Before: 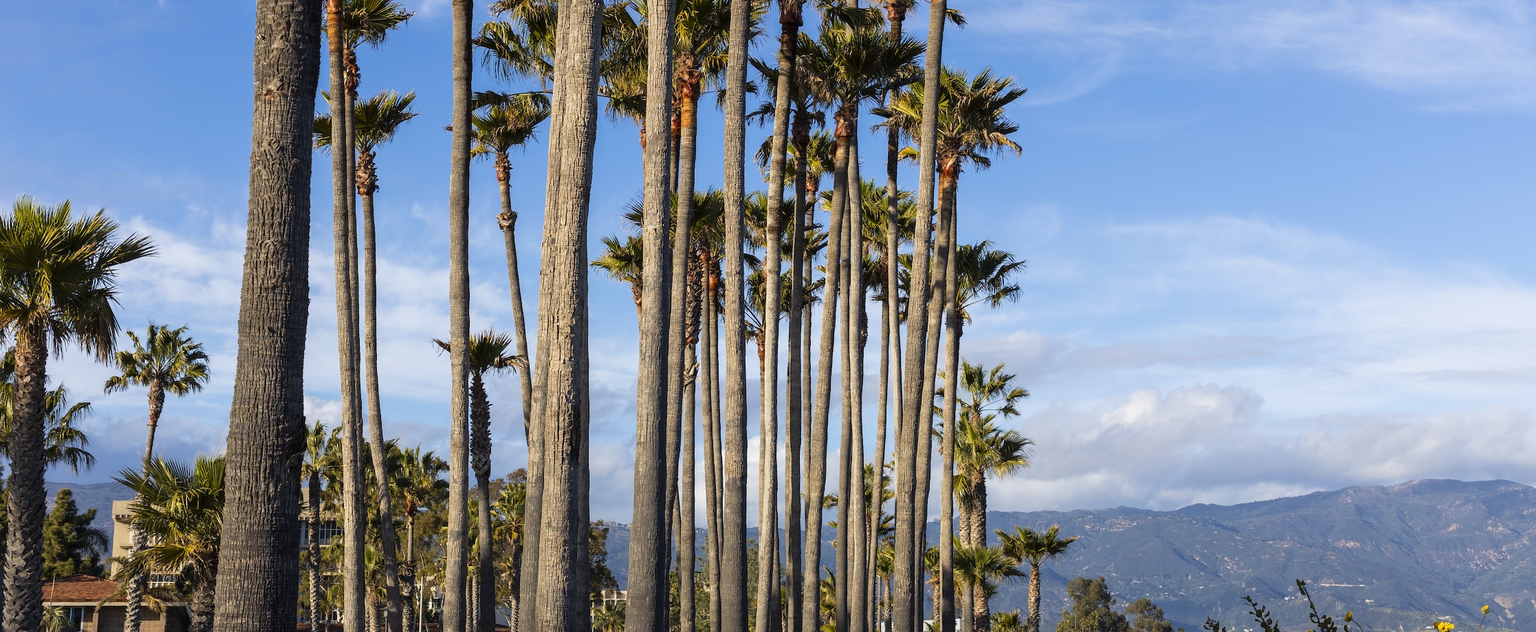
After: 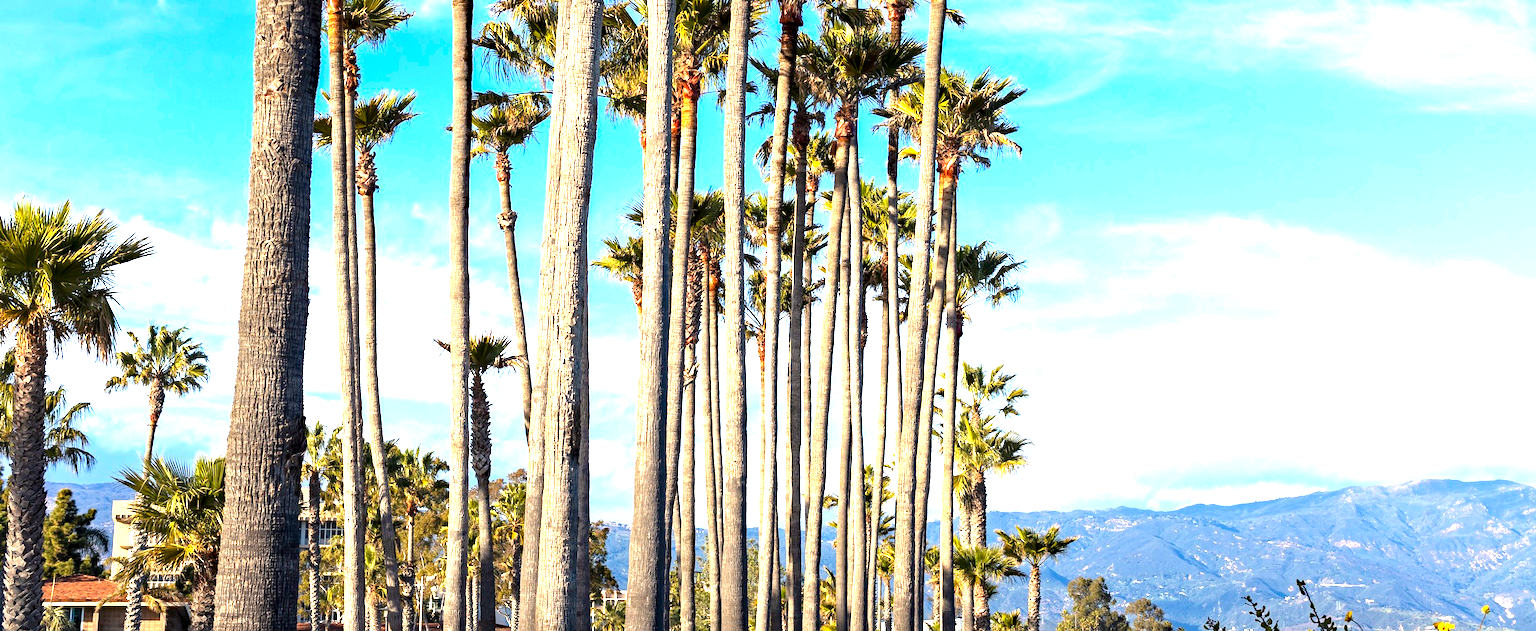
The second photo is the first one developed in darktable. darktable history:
haze removal: strength 0.29, distance 0.25, compatibility mode true, adaptive false
exposure: black level correction 0.001, exposure 1.719 EV, compensate exposure bias true, compensate highlight preservation false
